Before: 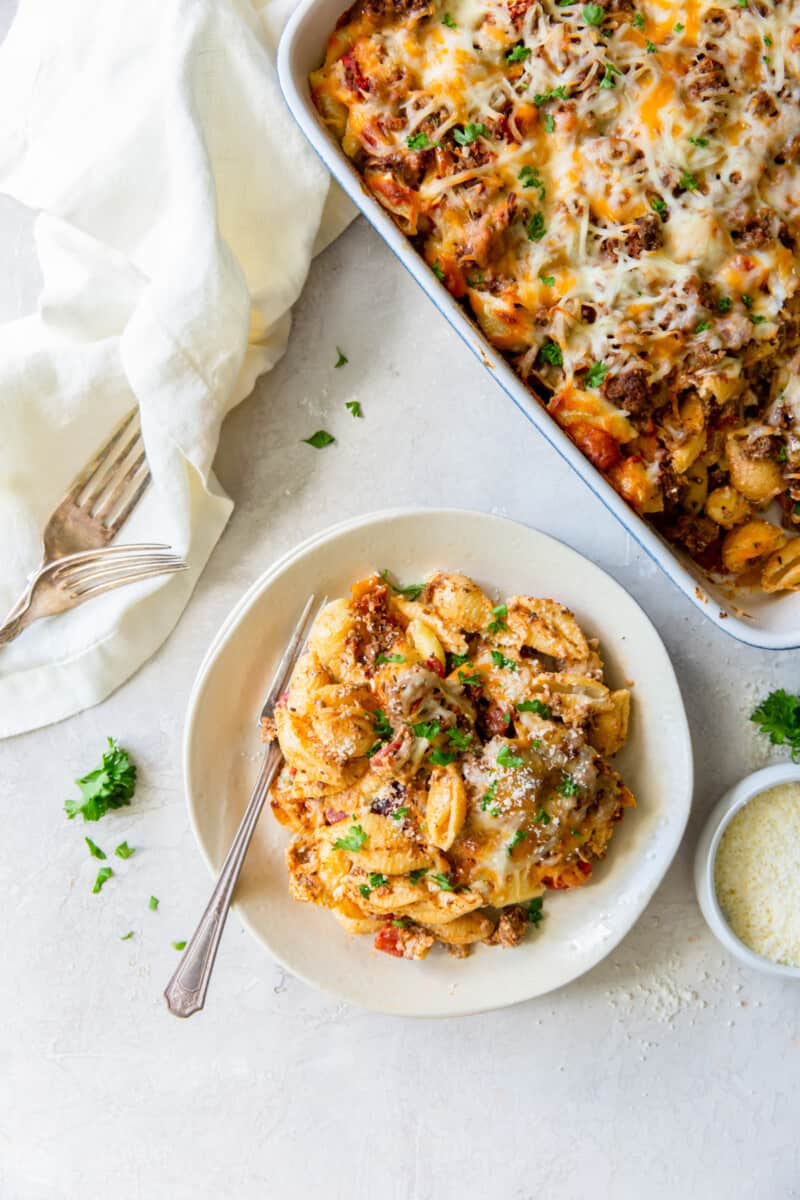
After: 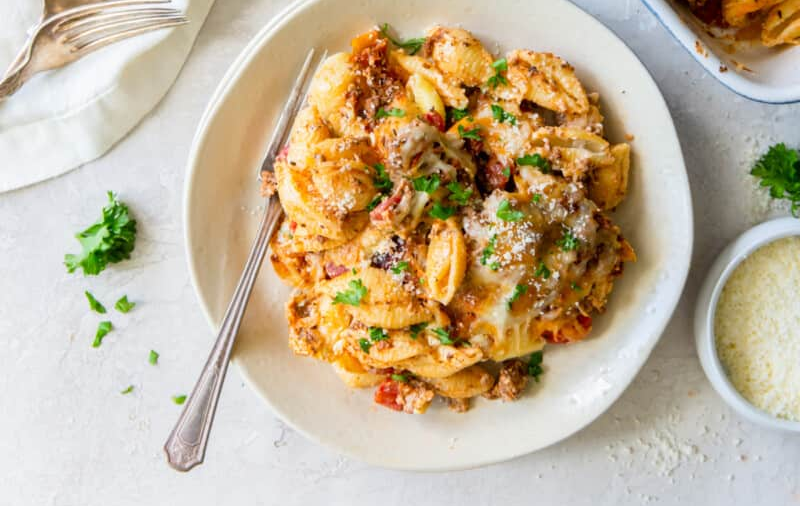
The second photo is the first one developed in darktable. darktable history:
crop: top 45.57%, bottom 12.193%
